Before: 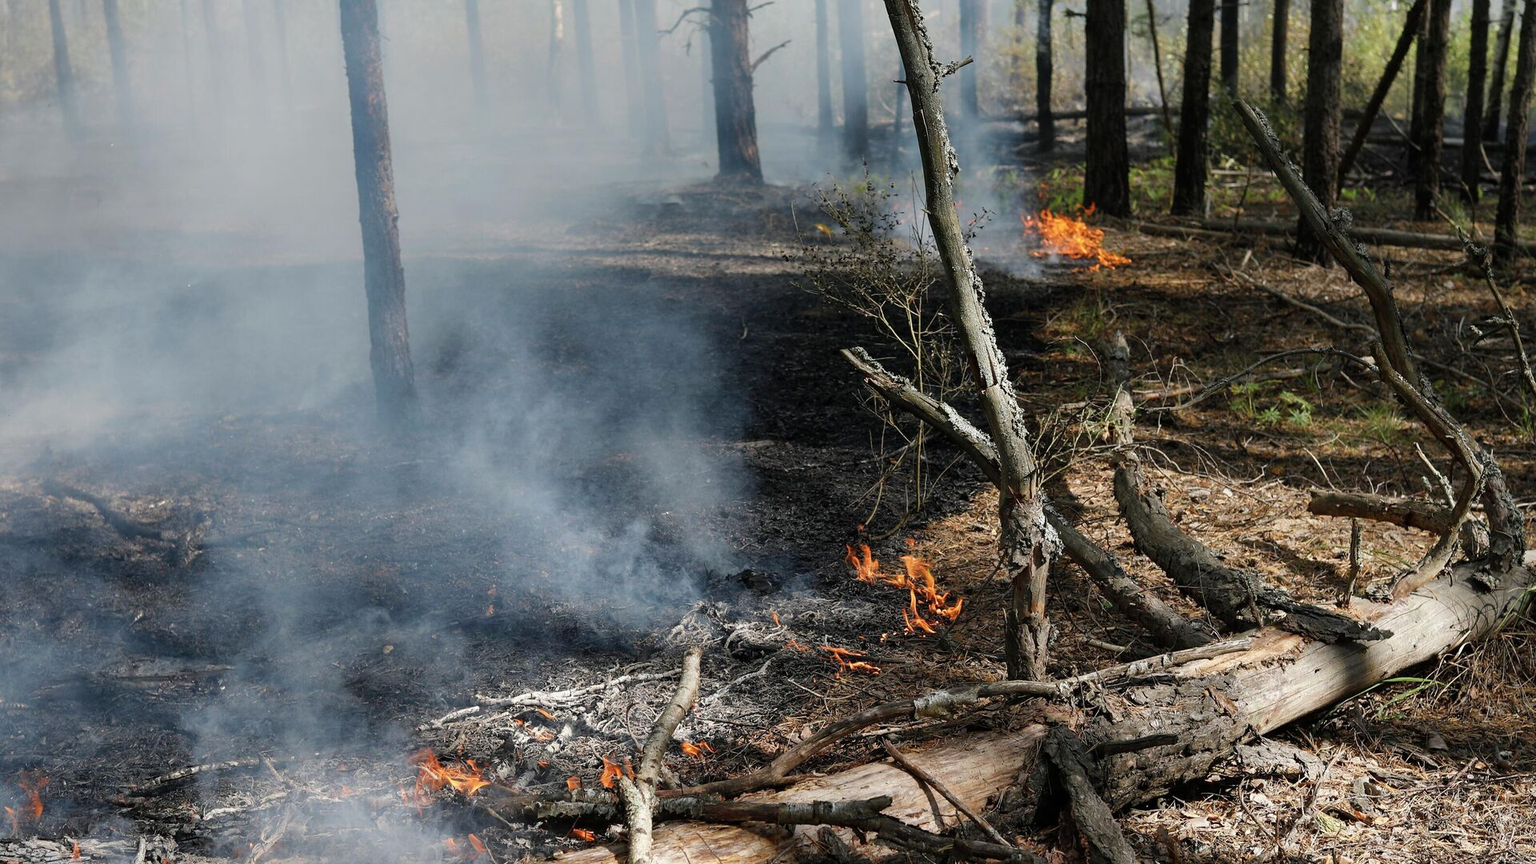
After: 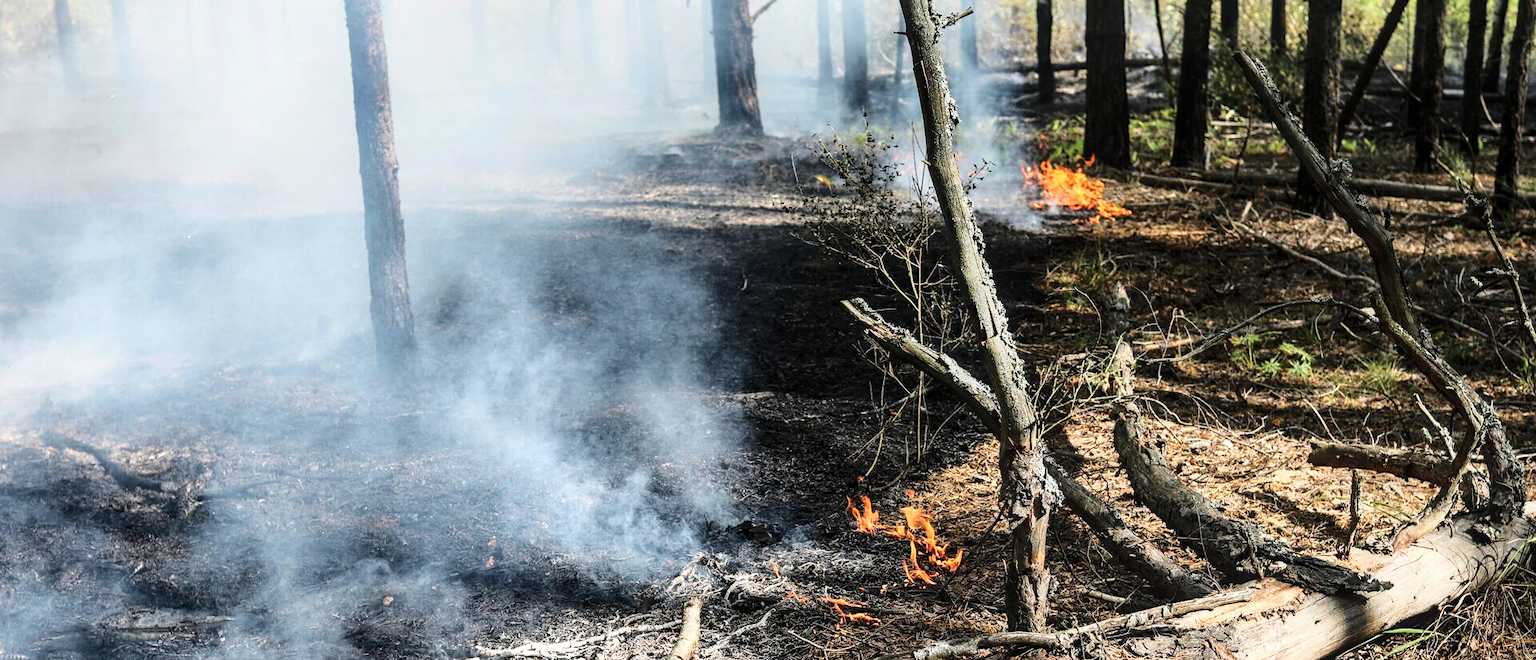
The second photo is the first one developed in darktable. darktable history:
tone equalizer: -8 EV -0.442 EV, -7 EV -0.412 EV, -6 EV -0.347 EV, -5 EV -0.198 EV, -3 EV 0.22 EV, -2 EV 0.339 EV, -1 EV 0.383 EV, +0 EV 0.42 EV, edges refinement/feathering 500, mask exposure compensation -1.24 EV, preserve details no
local contrast: on, module defaults
base curve: curves: ch0 [(0, 0) (0.028, 0.03) (0.121, 0.232) (0.46, 0.748) (0.859, 0.968) (1, 1)]
crop: top 5.67%, bottom 17.918%
